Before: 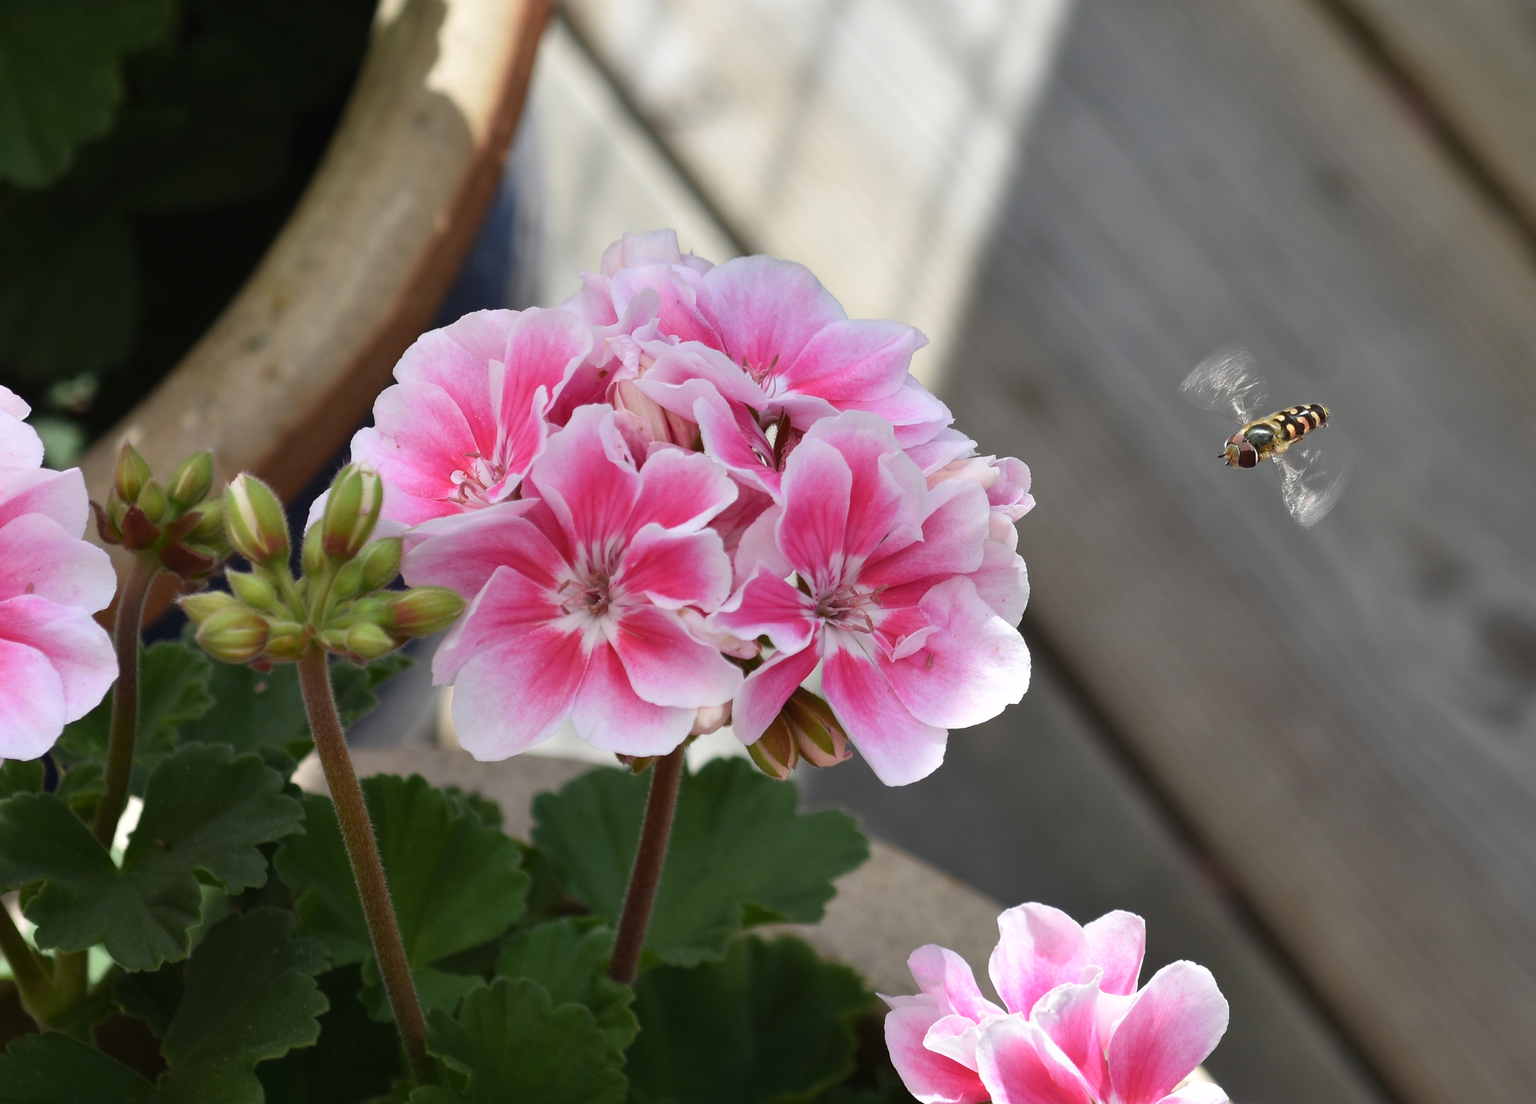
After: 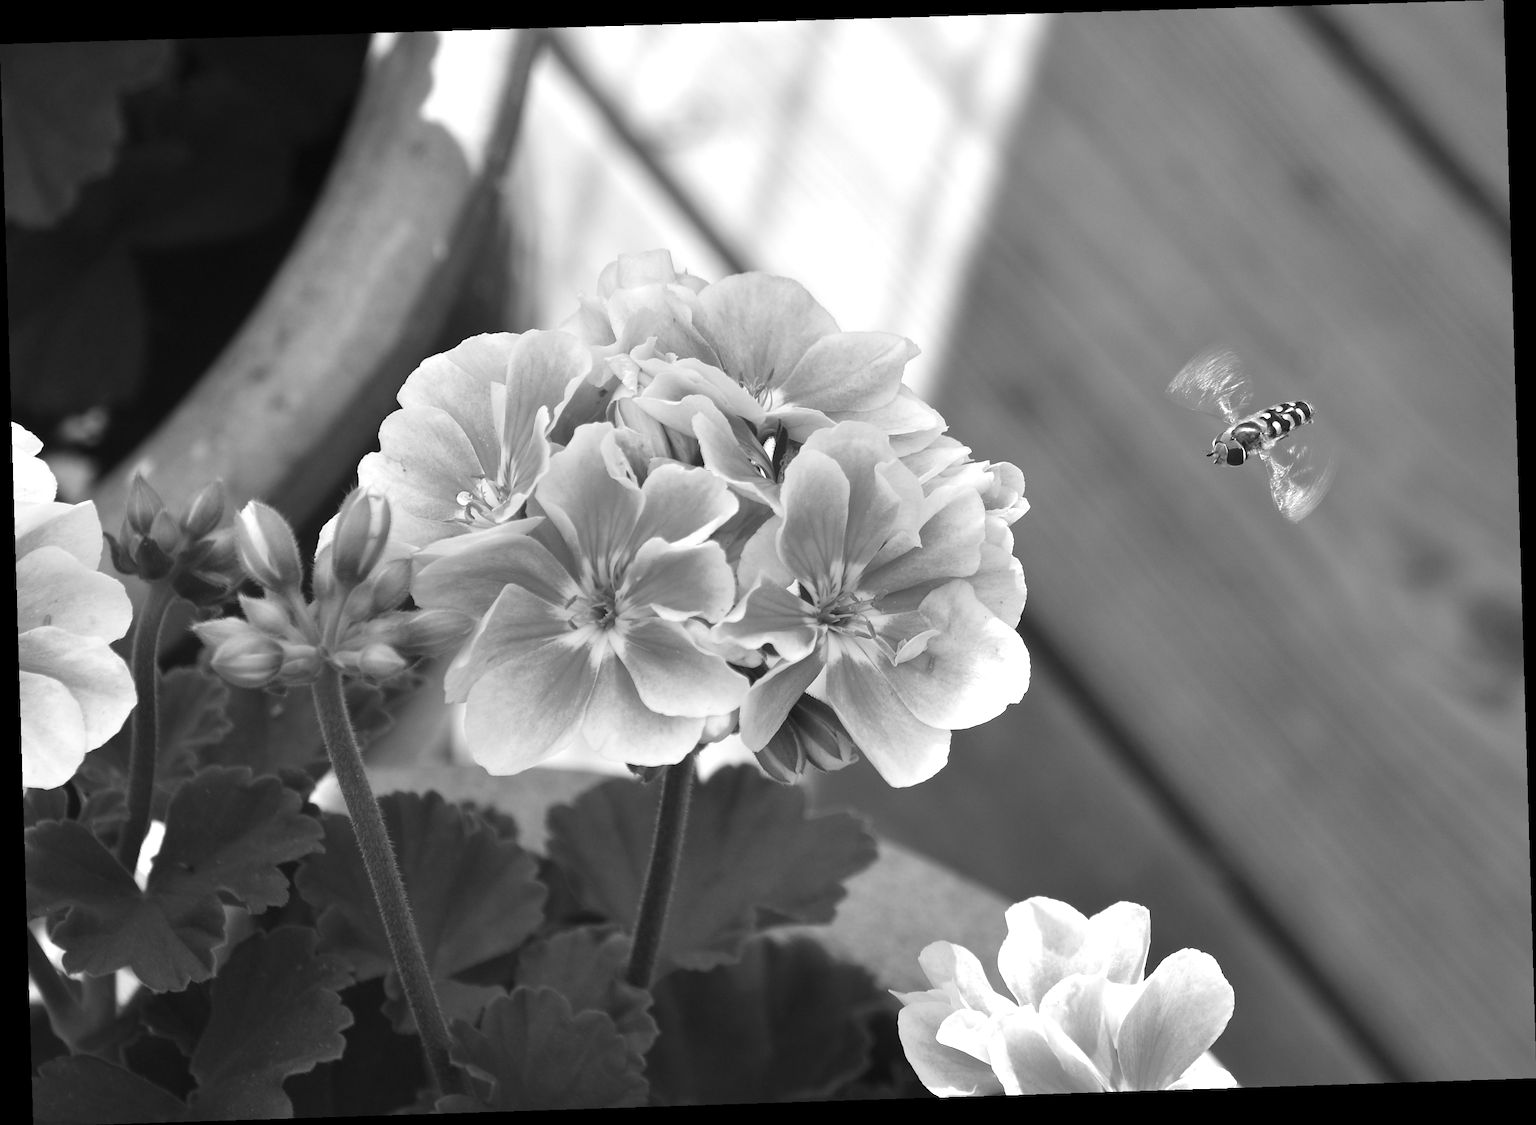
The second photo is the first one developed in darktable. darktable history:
white balance: red 0.926, green 1.003, blue 1.133
rotate and perspective: rotation -1.77°, lens shift (horizontal) 0.004, automatic cropping off
monochrome: a 73.58, b 64.21
exposure: exposure 0.74 EV, compensate highlight preservation false
